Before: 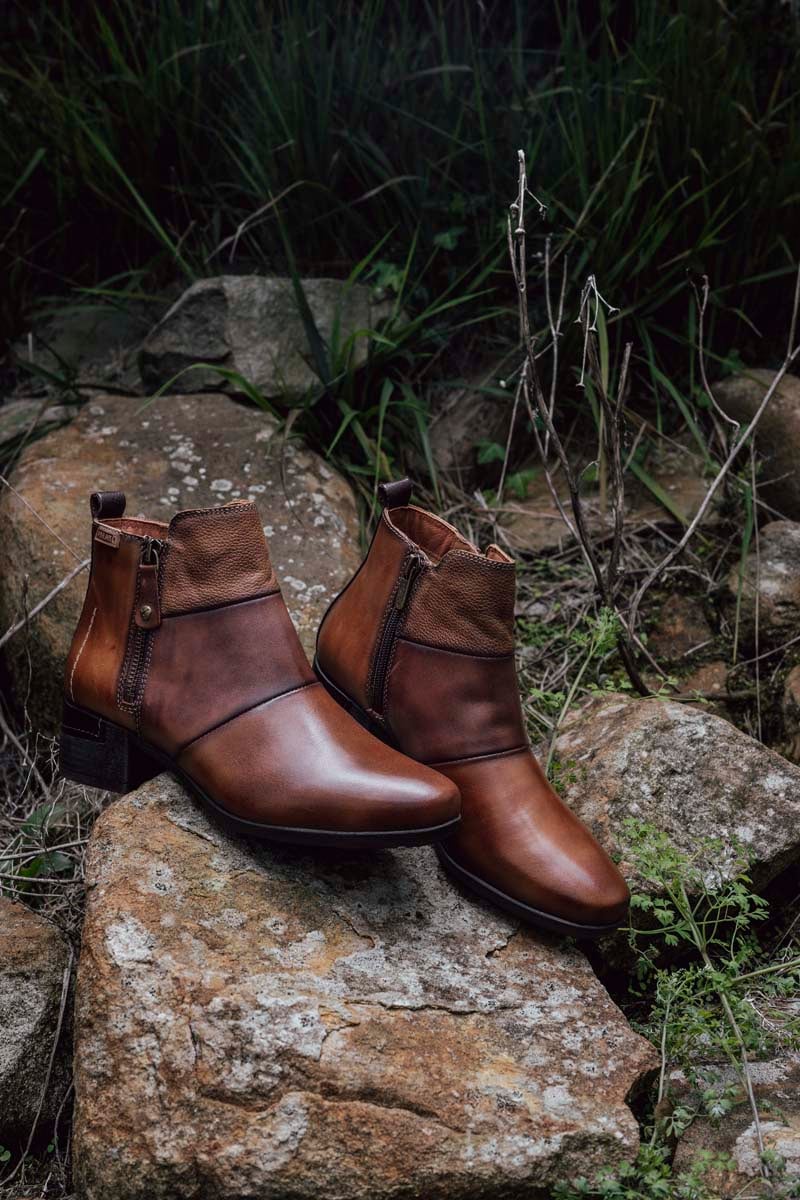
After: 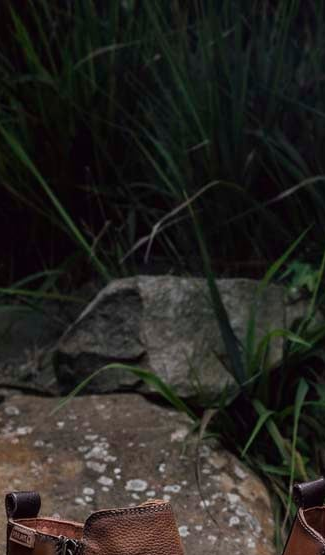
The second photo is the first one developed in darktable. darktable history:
crop and rotate: left 10.827%, top 0.072%, right 48.496%, bottom 53.665%
